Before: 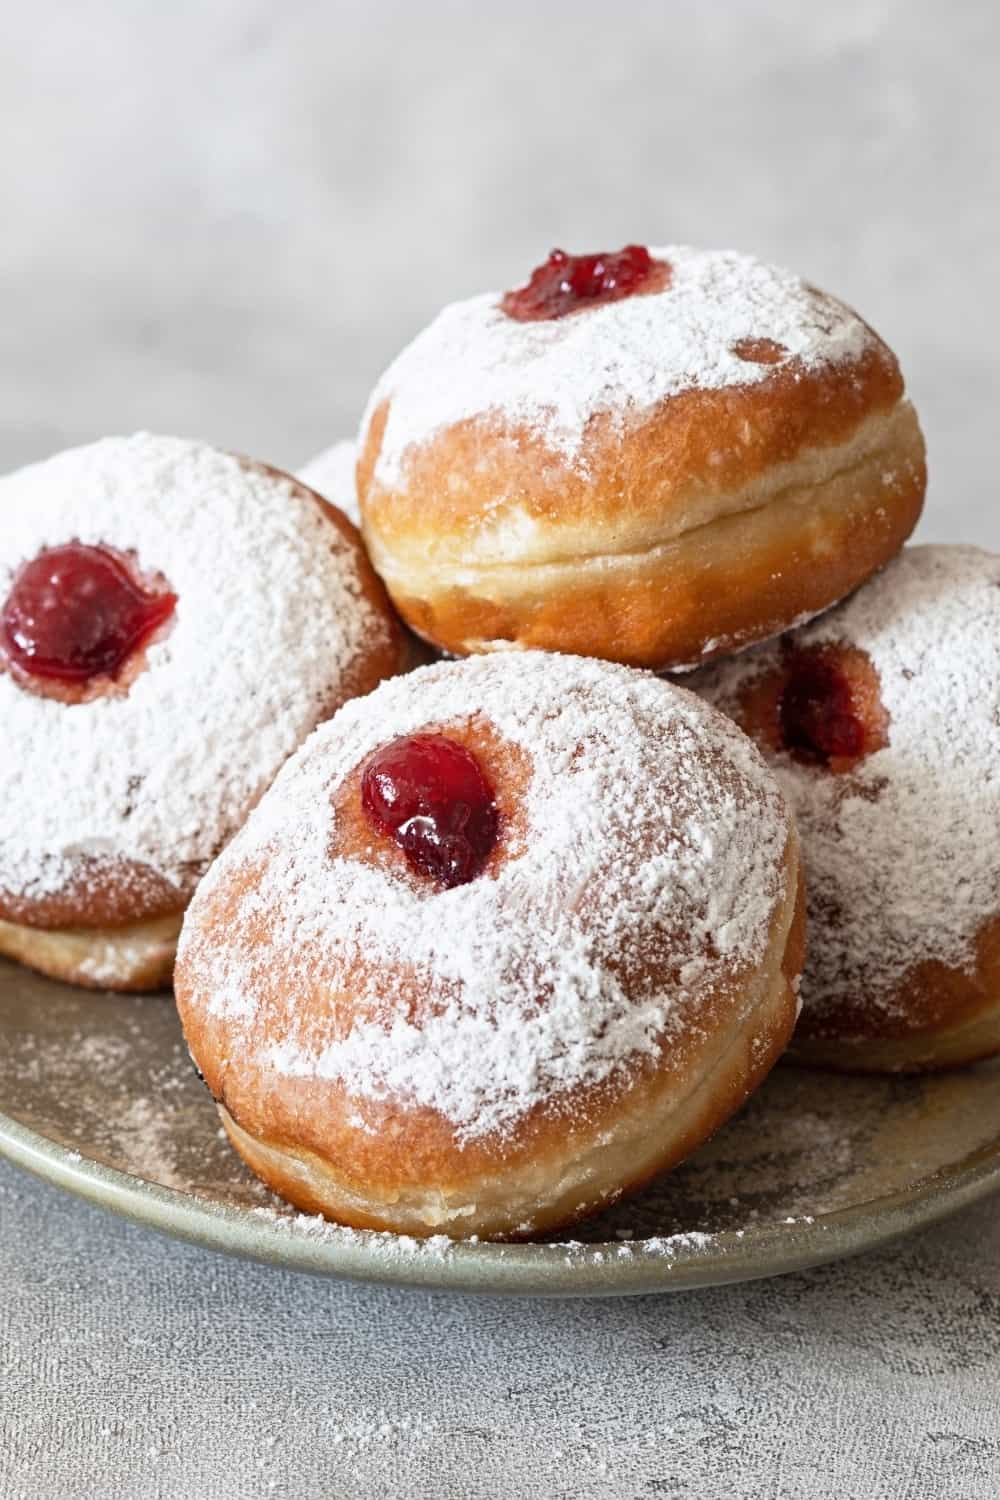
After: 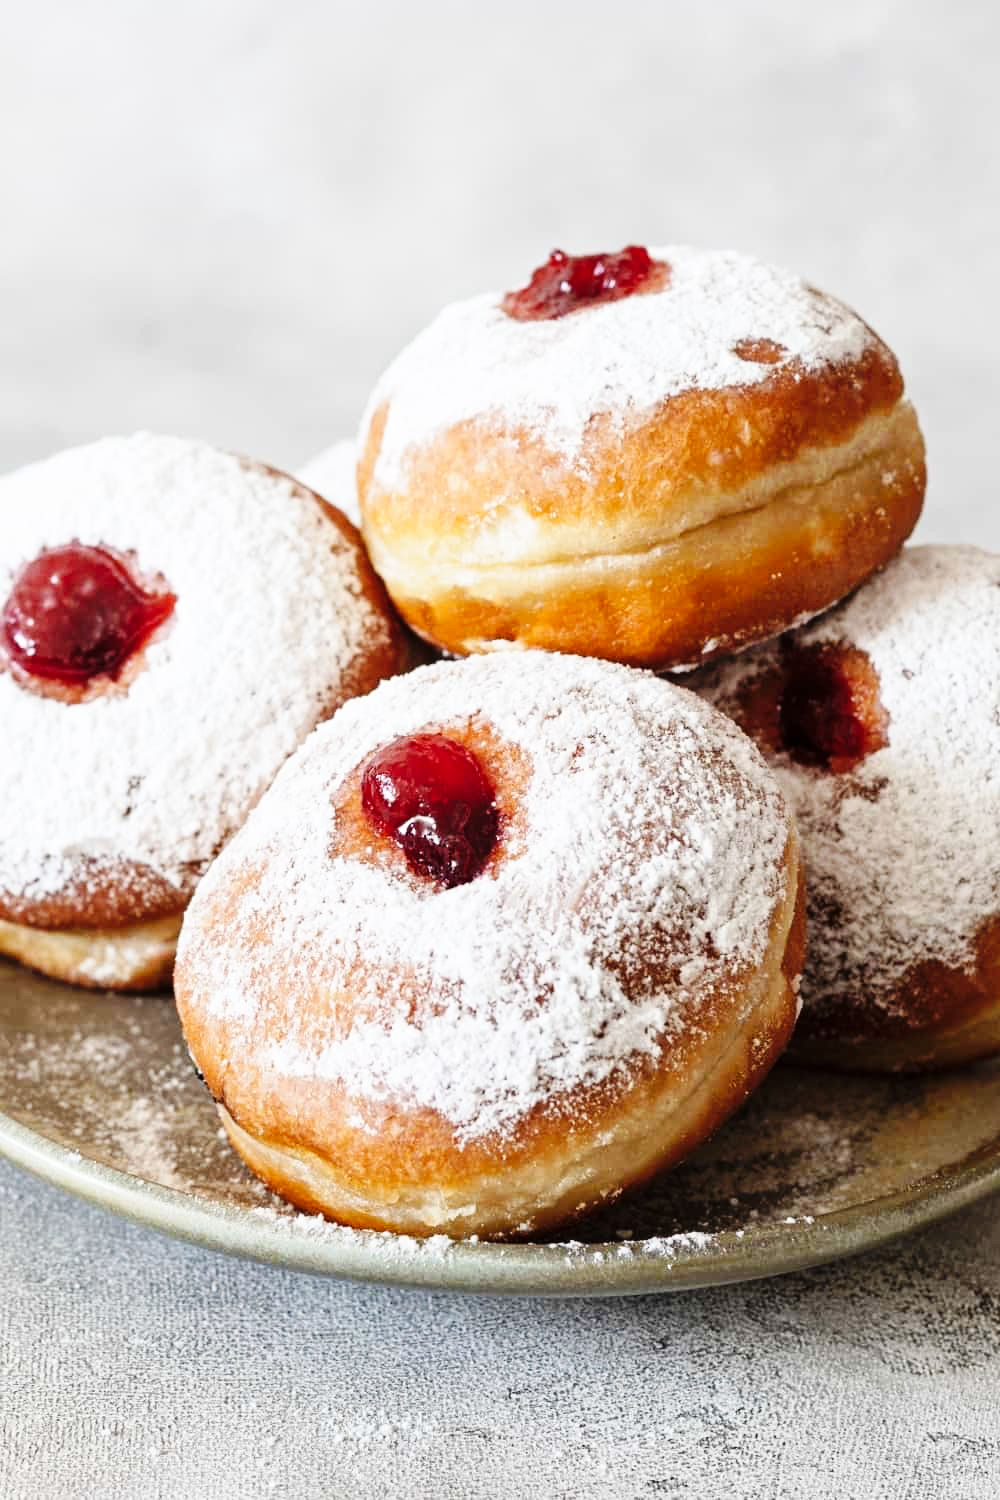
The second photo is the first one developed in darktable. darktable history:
base curve: curves: ch0 [(0, 0) (0.036, 0.025) (0.121, 0.166) (0.206, 0.329) (0.605, 0.79) (1, 1)], preserve colors none
color zones: curves: ch1 [(0.077, 0.436) (0.25, 0.5) (0.75, 0.5)]
